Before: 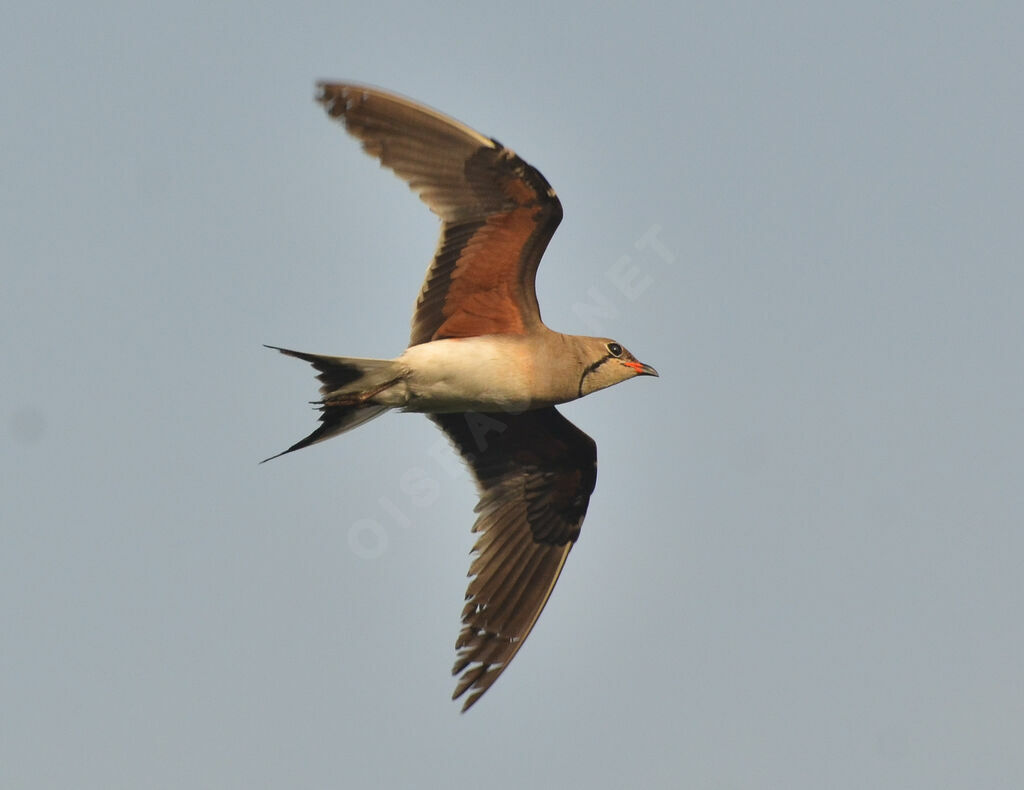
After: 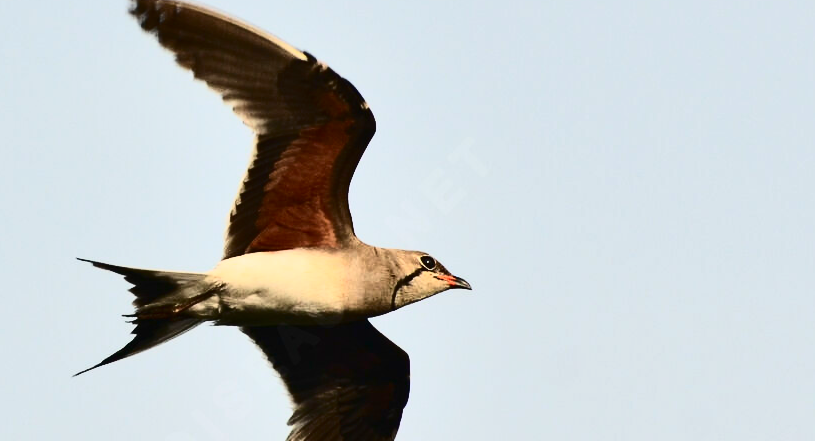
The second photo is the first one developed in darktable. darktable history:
shadows and highlights: shadows -20.02, white point adjustment -2.15, highlights -34.81
exposure: exposure -0.061 EV, compensate highlight preservation false
crop: left 18.303%, top 11.097%, right 2.095%, bottom 32.982%
contrast brightness saturation: contrast 0.917, brightness 0.199
